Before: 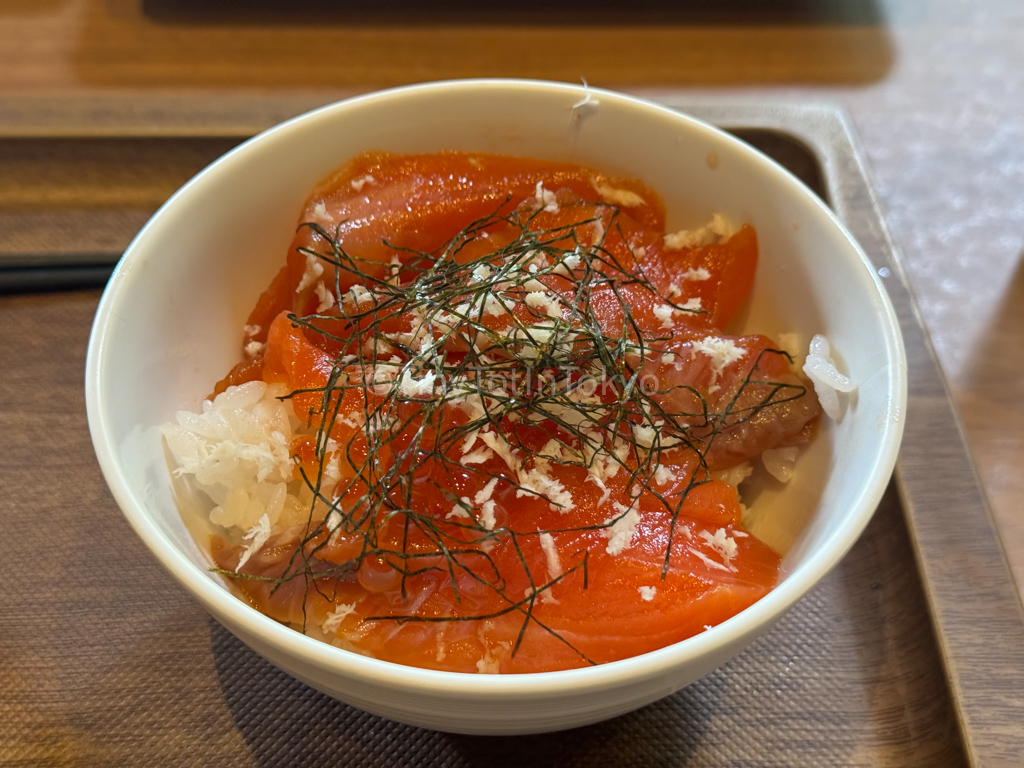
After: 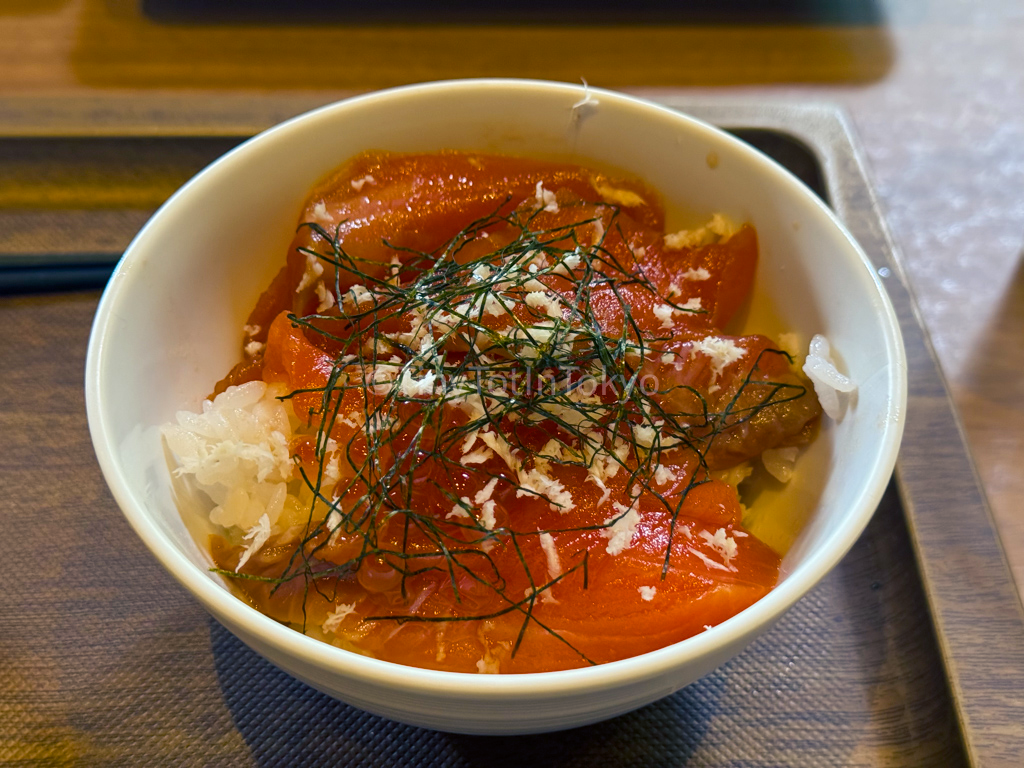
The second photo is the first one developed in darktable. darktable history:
color balance rgb: shadows lift › luminance -40.786%, shadows lift › chroma 13.826%, shadows lift › hue 258.32°, highlights gain › chroma 0.116%, highlights gain › hue 330.77°, linear chroma grading › global chroma 15.083%, perceptual saturation grading › global saturation 20%, perceptual saturation grading › highlights -25.547%, perceptual saturation grading › shadows 25.355%
